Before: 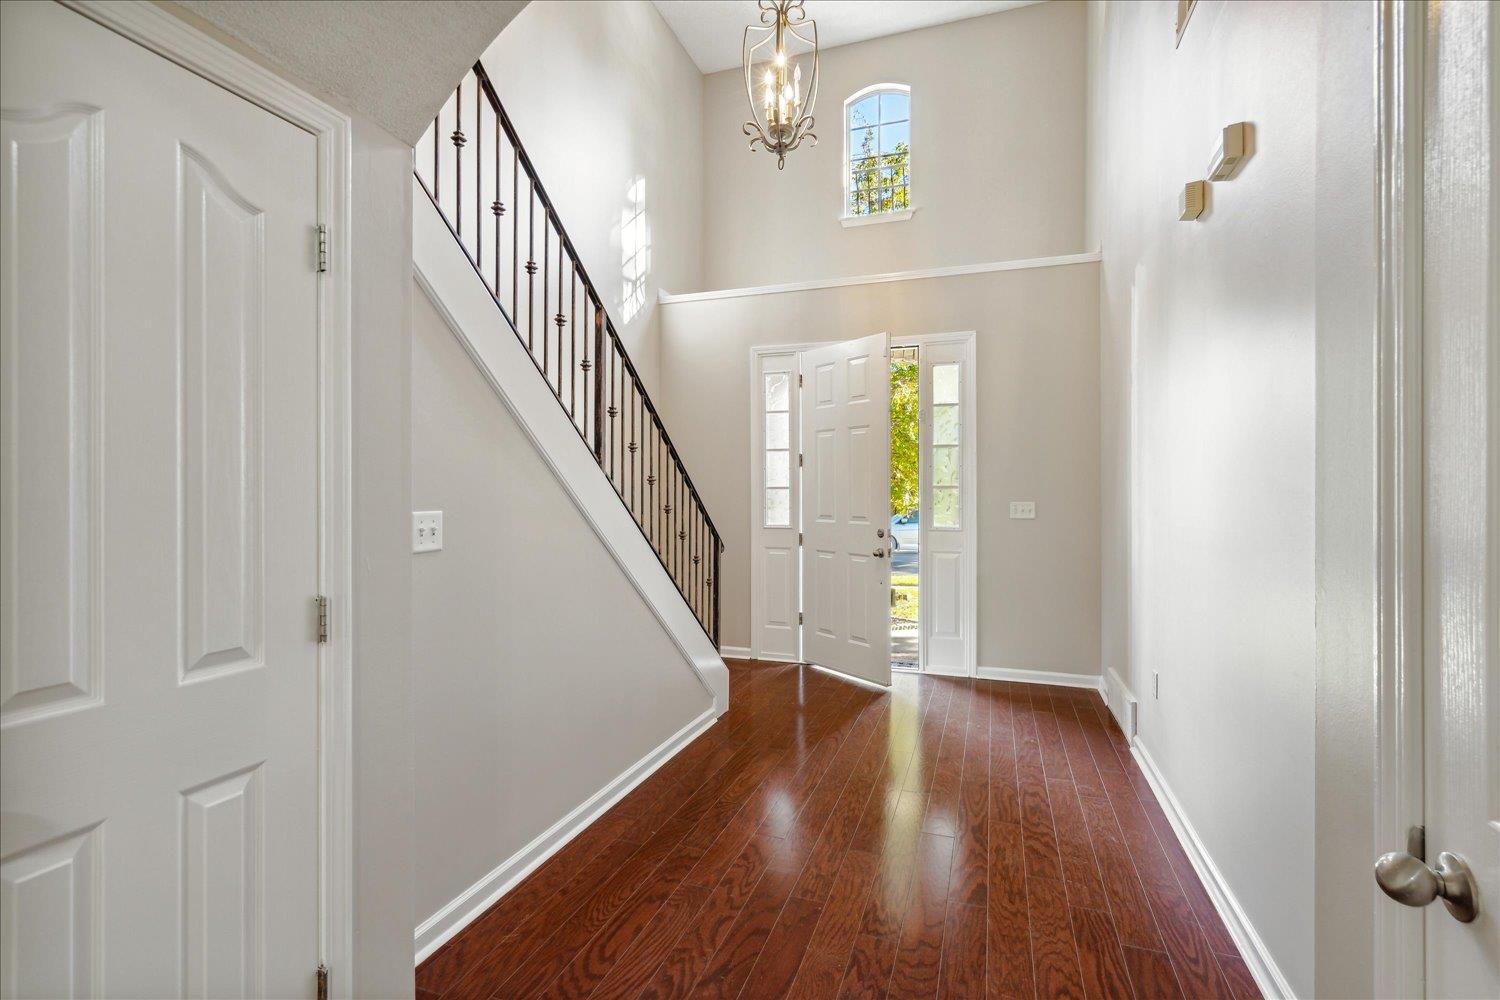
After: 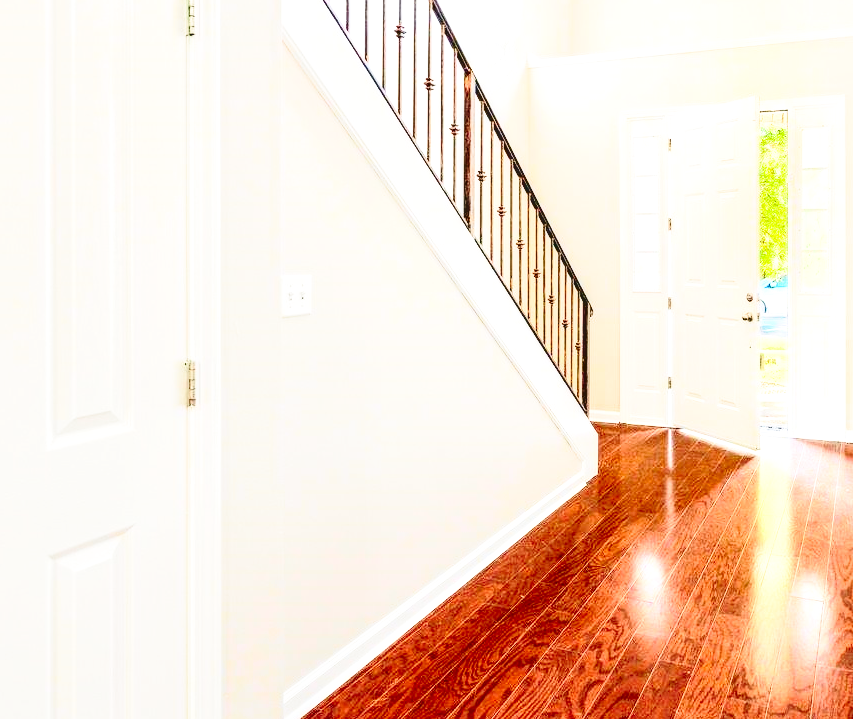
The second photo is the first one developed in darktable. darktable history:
local contrast: on, module defaults
base curve: curves: ch0 [(0, 0) (0.028, 0.03) (0.121, 0.232) (0.46, 0.748) (0.859, 0.968) (1, 1)], preserve colors none
tone curve: curves: ch0 [(0, 0.013) (0.054, 0.018) (0.205, 0.191) (0.289, 0.292) (0.39, 0.424) (0.493, 0.551) (0.647, 0.752) (0.796, 0.887) (1, 0.998)]; ch1 [(0, 0) (0.371, 0.339) (0.477, 0.452) (0.494, 0.495) (0.501, 0.501) (0.51, 0.516) (0.54, 0.557) (0.572, 0.605) (0.66, 0.701) (0.783, 0.804) (1, 1)]; ch2 [(0, 0) (0.32, 0.281) (0.403, 0.399) (0.441, 0.428) (0.47, 0.469) (0.498, 0.496) (0.524, 0.543) (0.551, 0.579) (0.633, 0.665) (0.7, 0.711) (1, 1)], color space Lab, independent channels, preserve colors none
crop: left 8.768%, top 23.694%, right 34.319%, bottom 4.395%
exposure: black level correction 0, exposure 0.864 EV, compensate exposure bias true, compensate highlight preservation false
contrast brightness saturation: contrast 0.134, brightness -0.052, saturation 0.16
